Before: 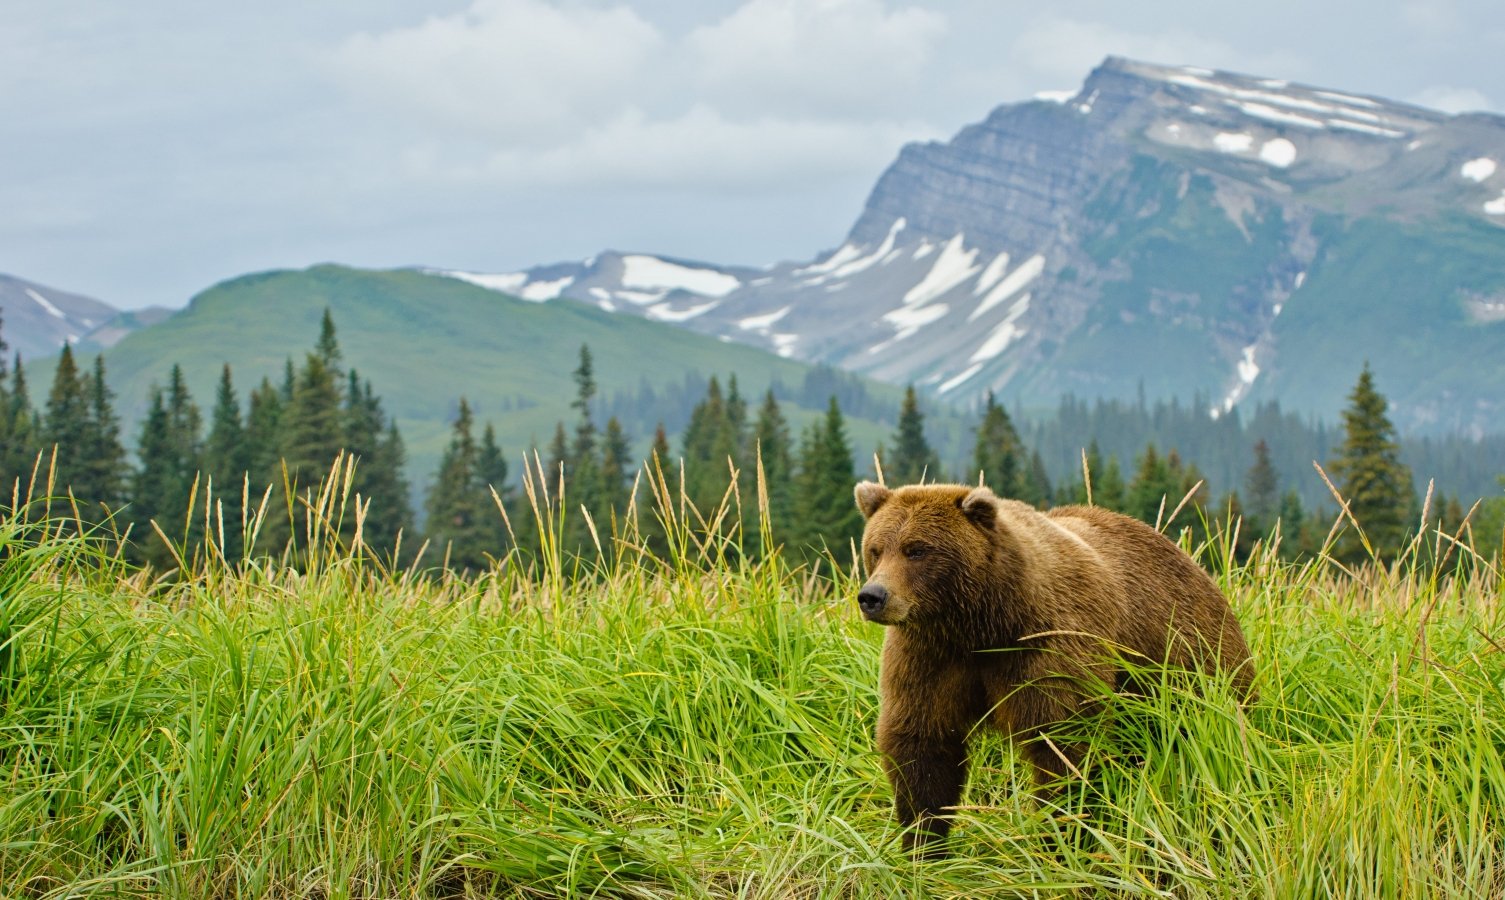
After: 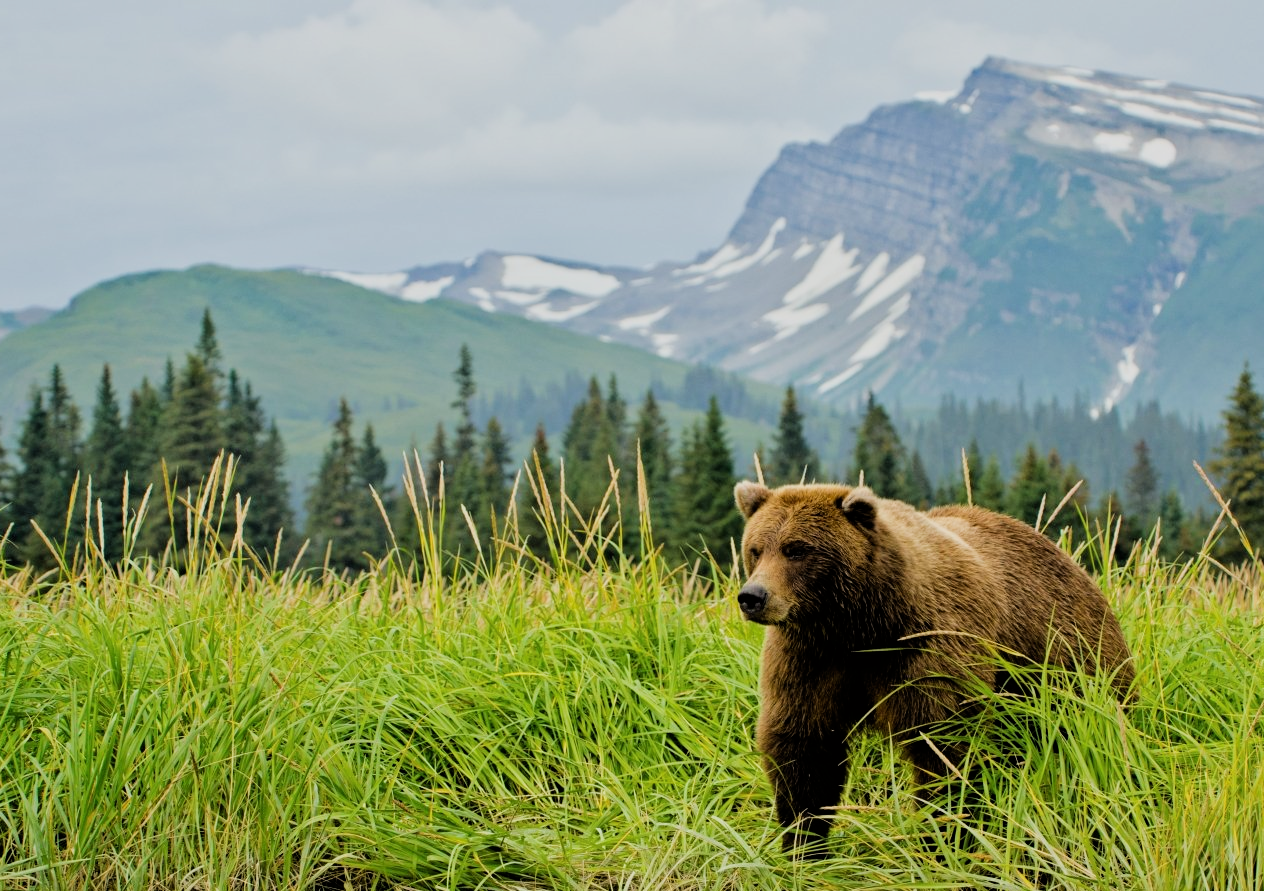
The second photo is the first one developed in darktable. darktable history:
filmic rgb: black relative exposure -5 EV, hardness 2.88, contrast 1.2, highlights saturation mix -30%
crop: left 8.026%, right 7.374%
